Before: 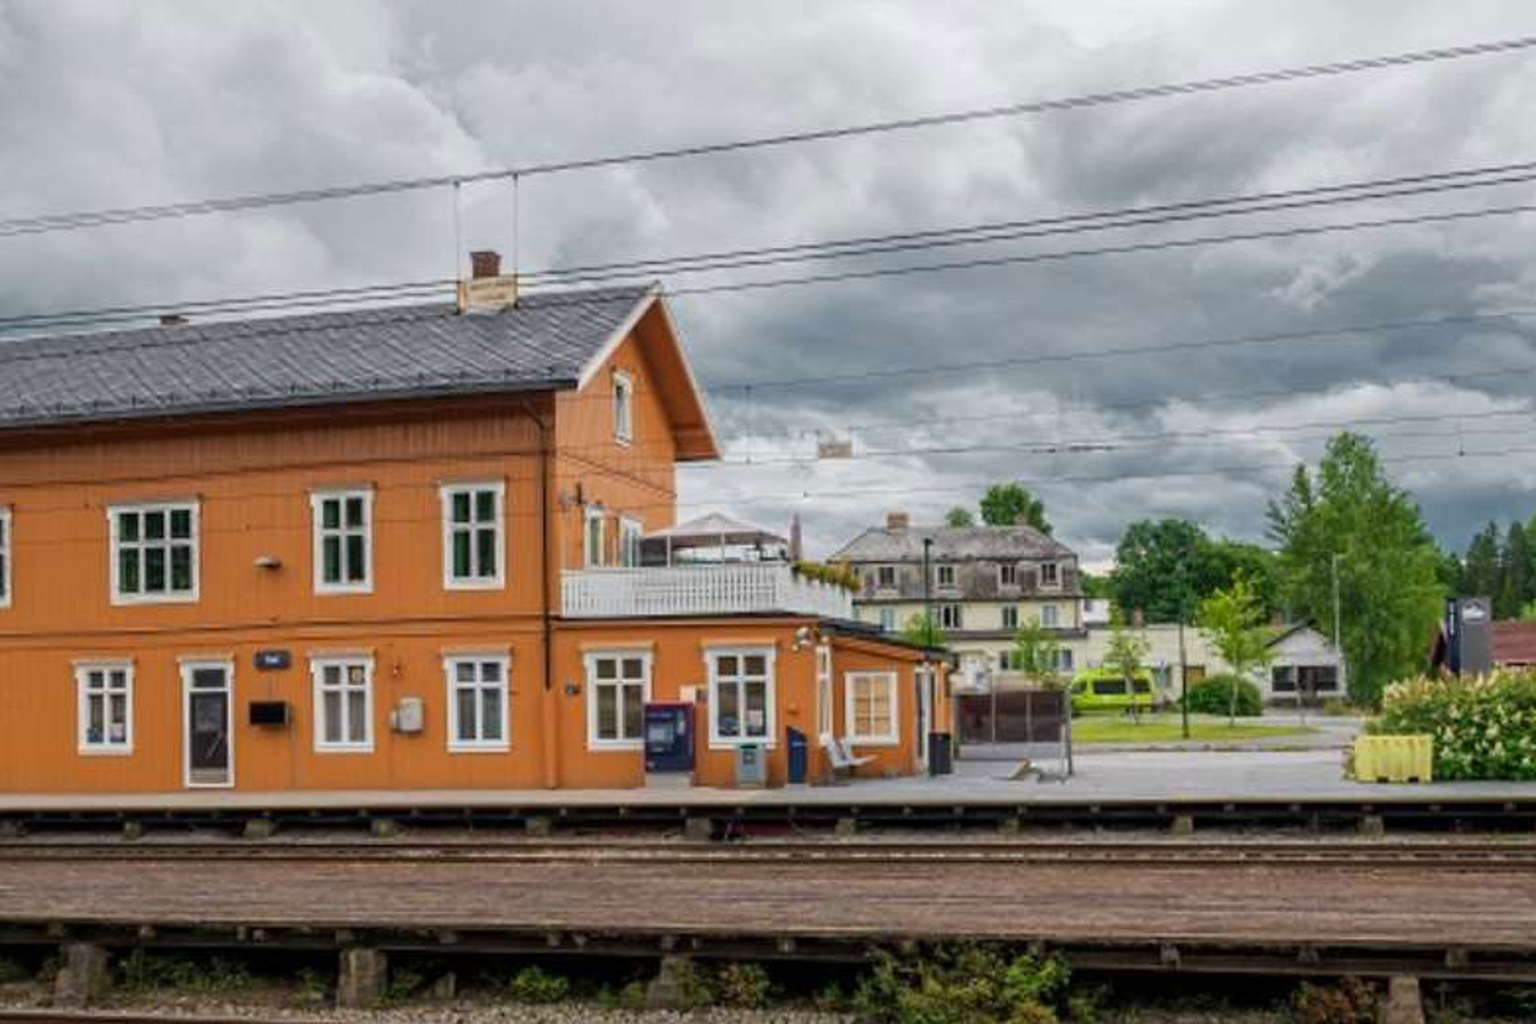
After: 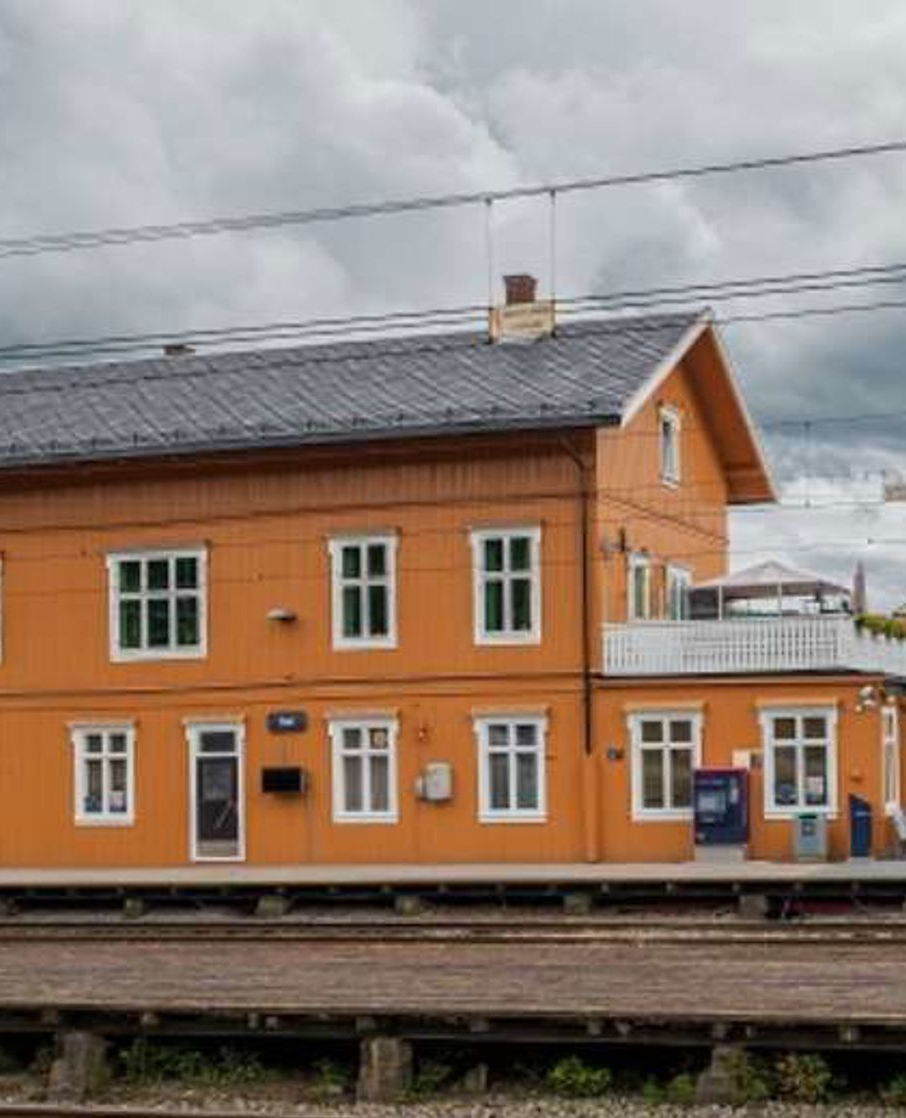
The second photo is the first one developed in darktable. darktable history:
crop: left 0.691%, right 45.367%, bottom 0.089%
